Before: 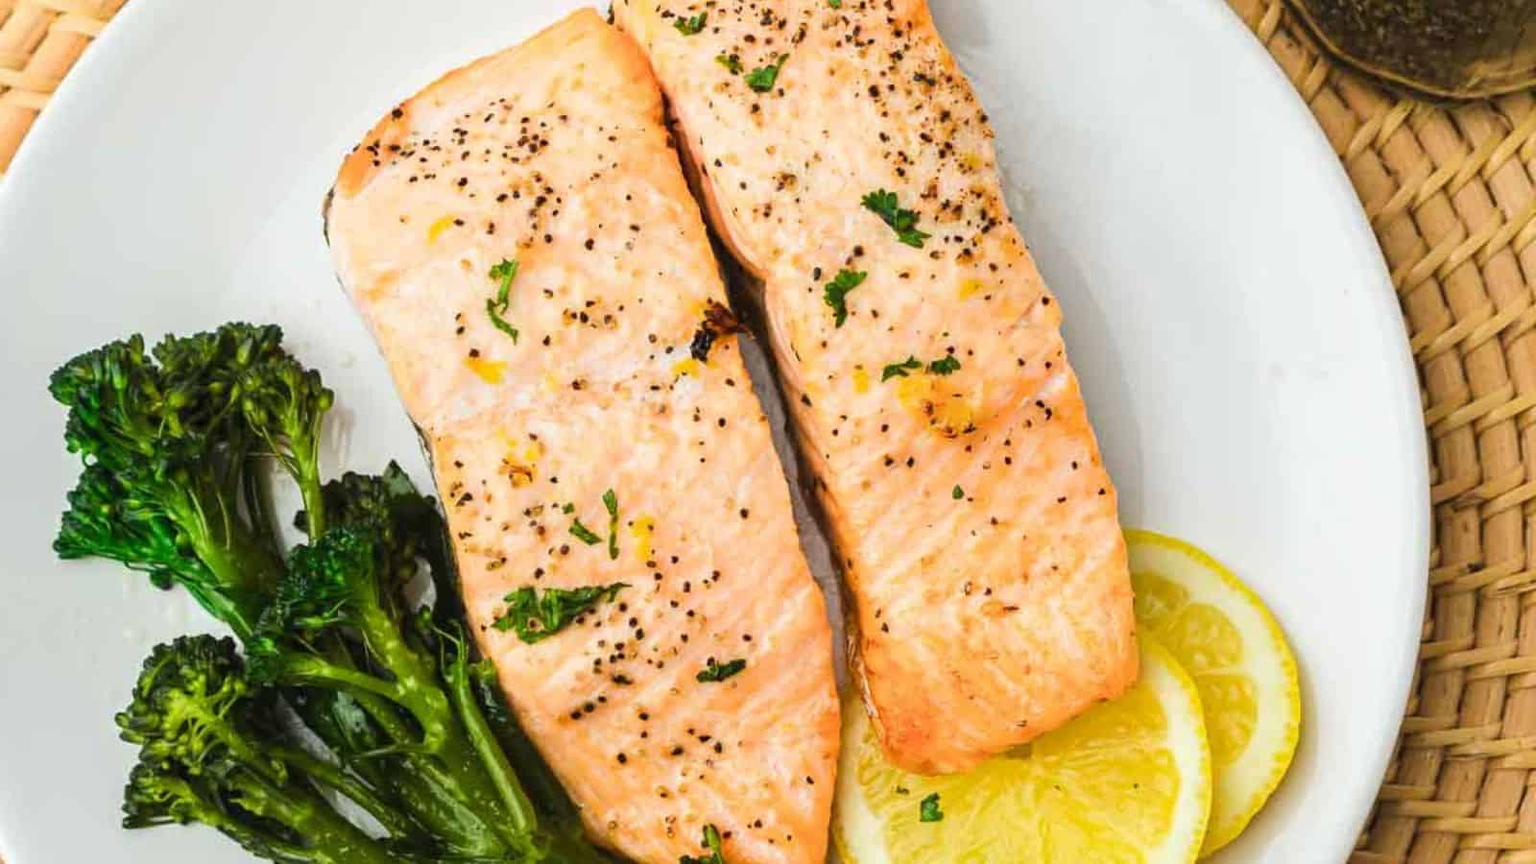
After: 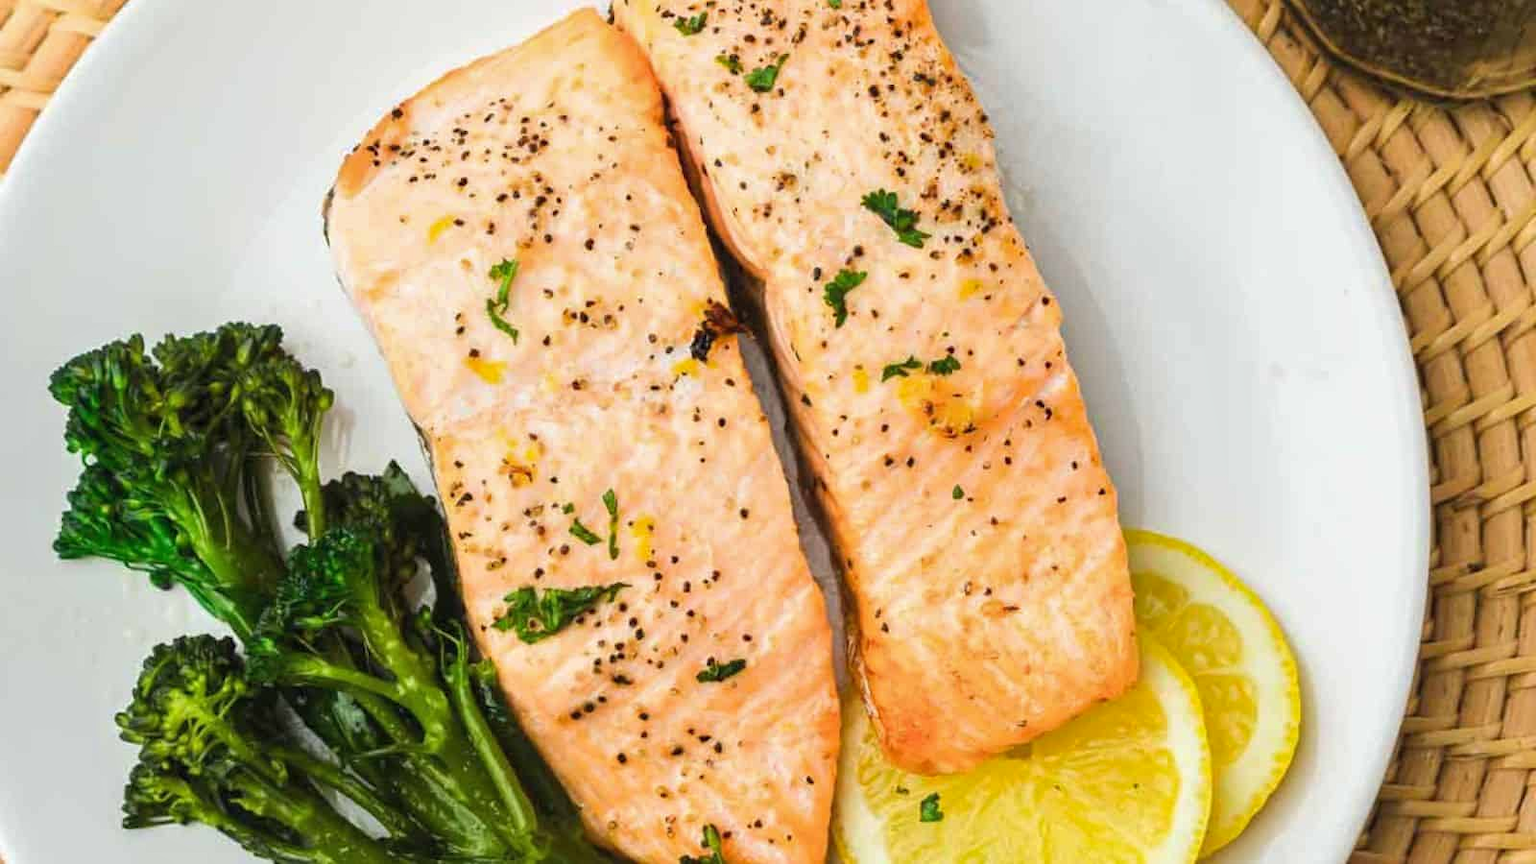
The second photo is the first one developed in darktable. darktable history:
tone equalizer: on, module defaults
shadows and highlights: shadows 25.06, highlights -23.23
